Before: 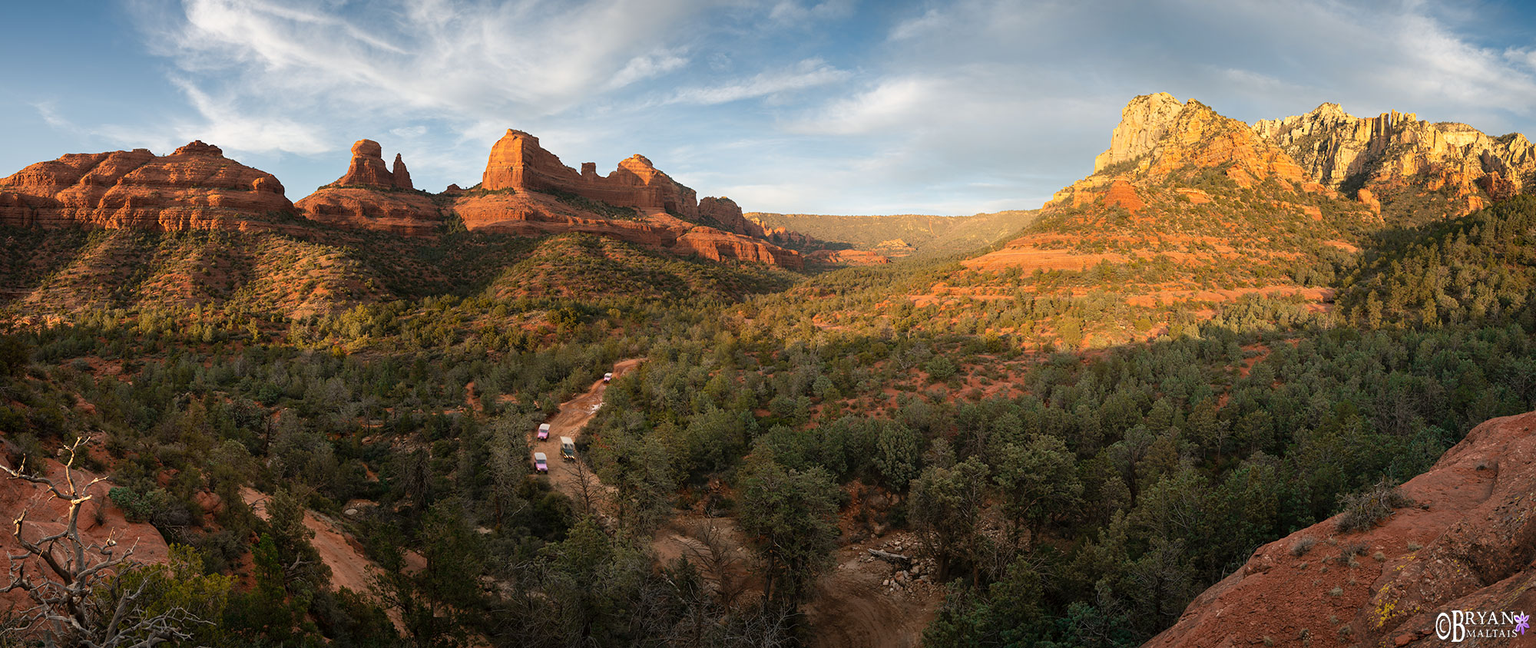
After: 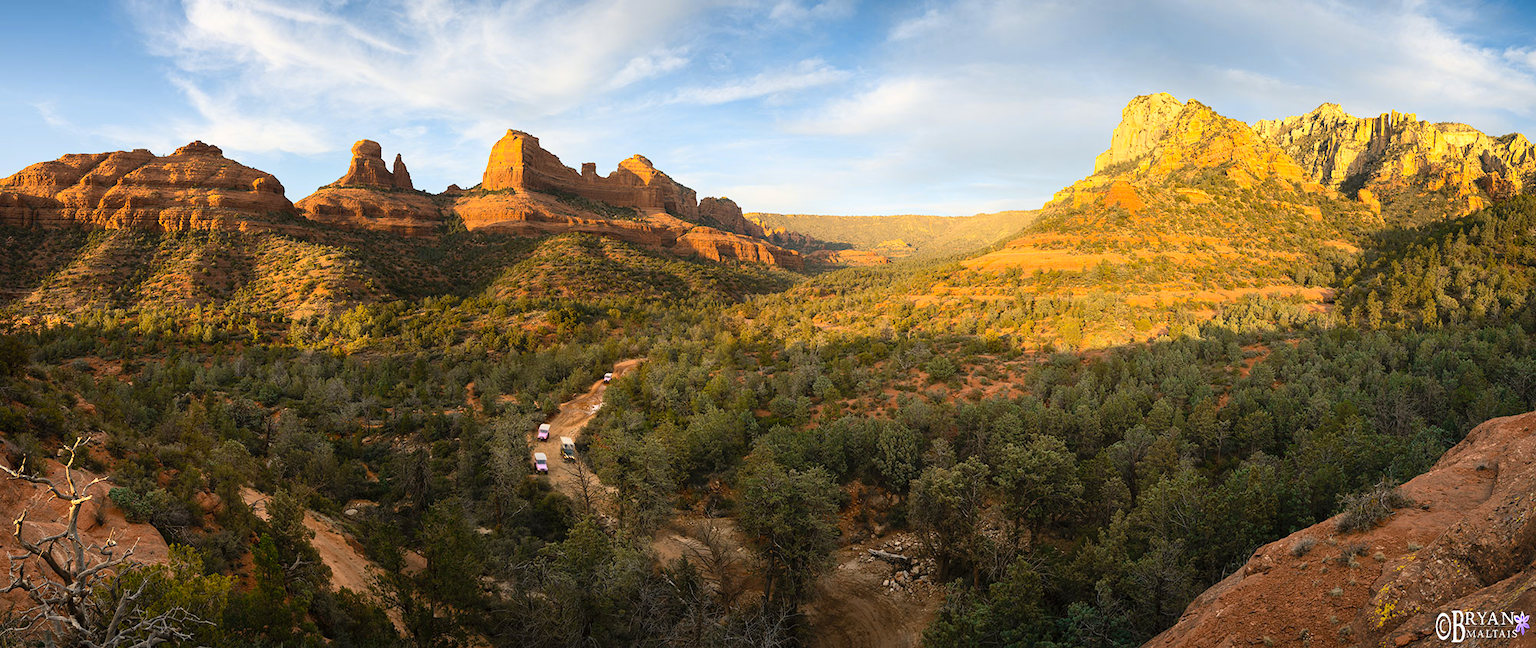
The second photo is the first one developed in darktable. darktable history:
contrast brightness saturation: contrast 0.2, brightness 0.16, saturation 0.22
color contrast: green-magenta contrast 0.8, blue-yellow contrast 1.1, unbound 0
